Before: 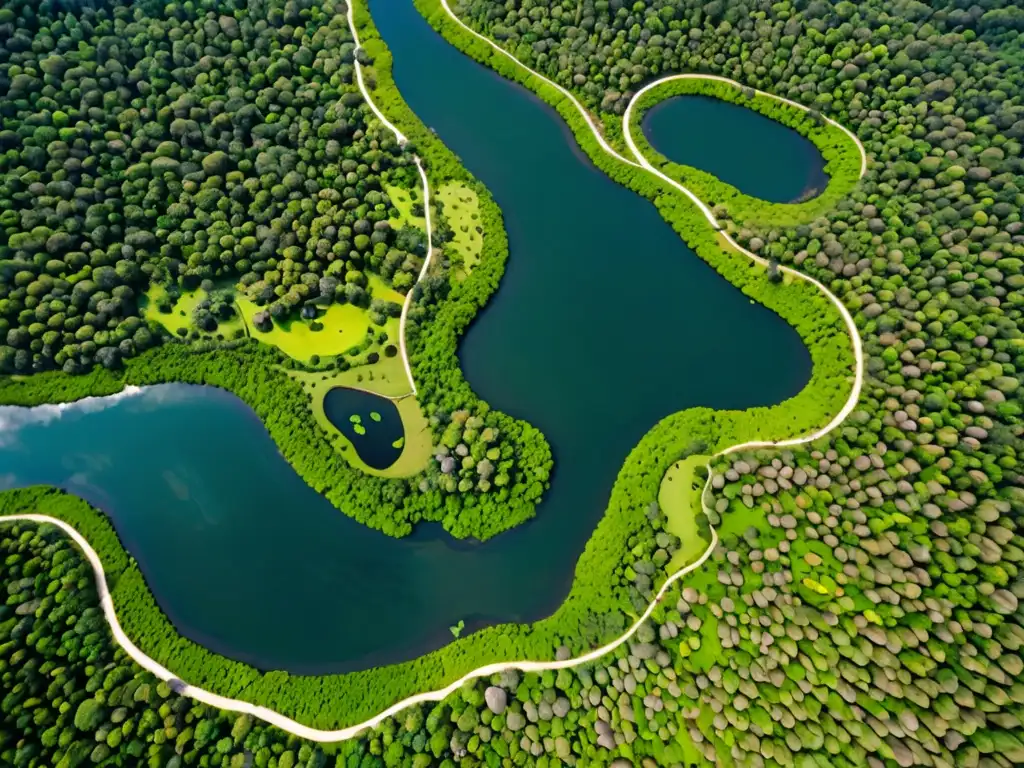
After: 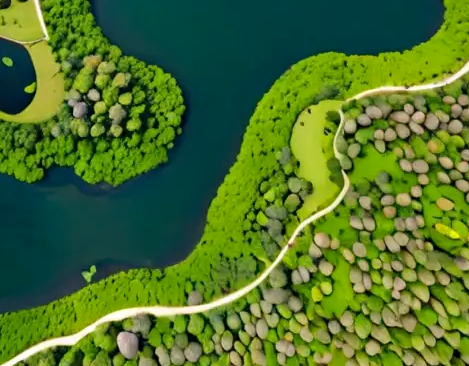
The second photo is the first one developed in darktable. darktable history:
crop: left 35.965%, top 46.326%, right 18.164%, bottom 5.913%
haze removal: compatibility mode true, adaptive false
